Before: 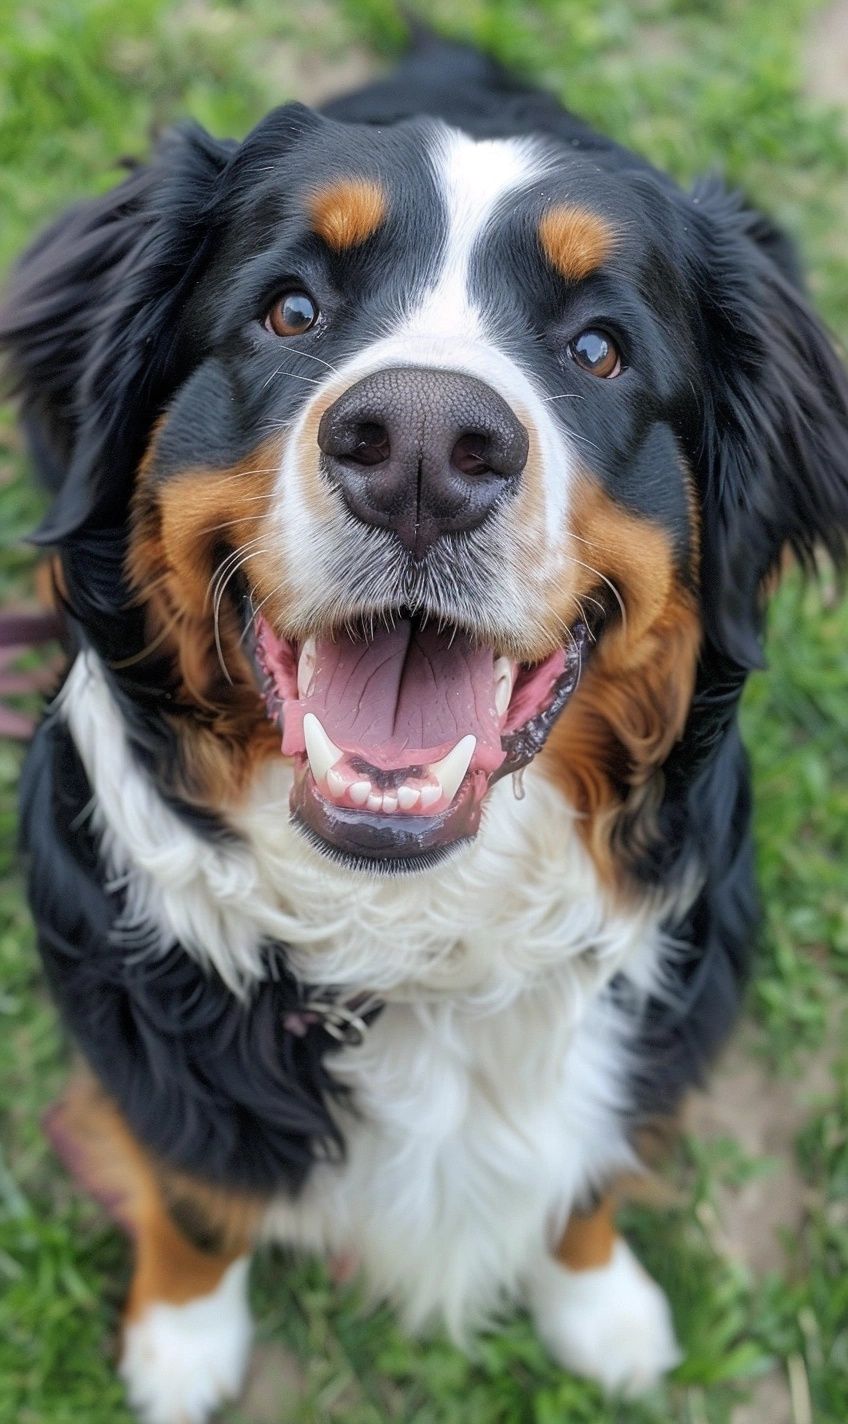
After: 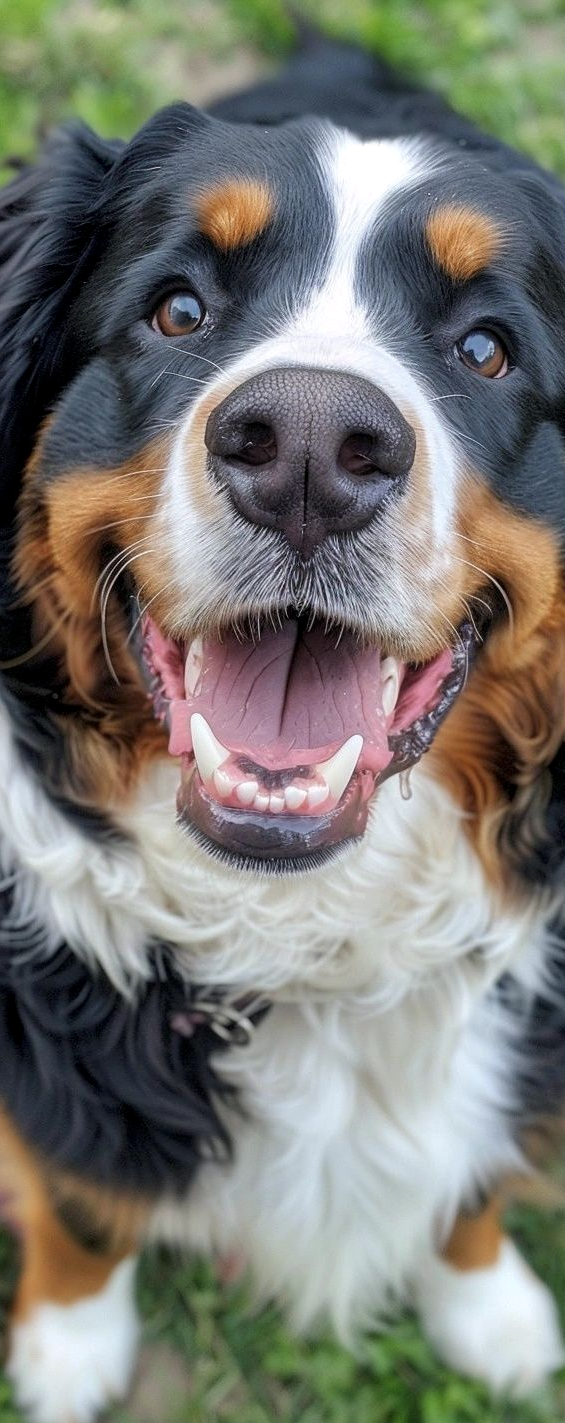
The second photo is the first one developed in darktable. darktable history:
crop and rotate: left 13.342%, right 19.991%
local contrast: highlights 100%, shadows 100%, detail 120%, midtone range 0.2
